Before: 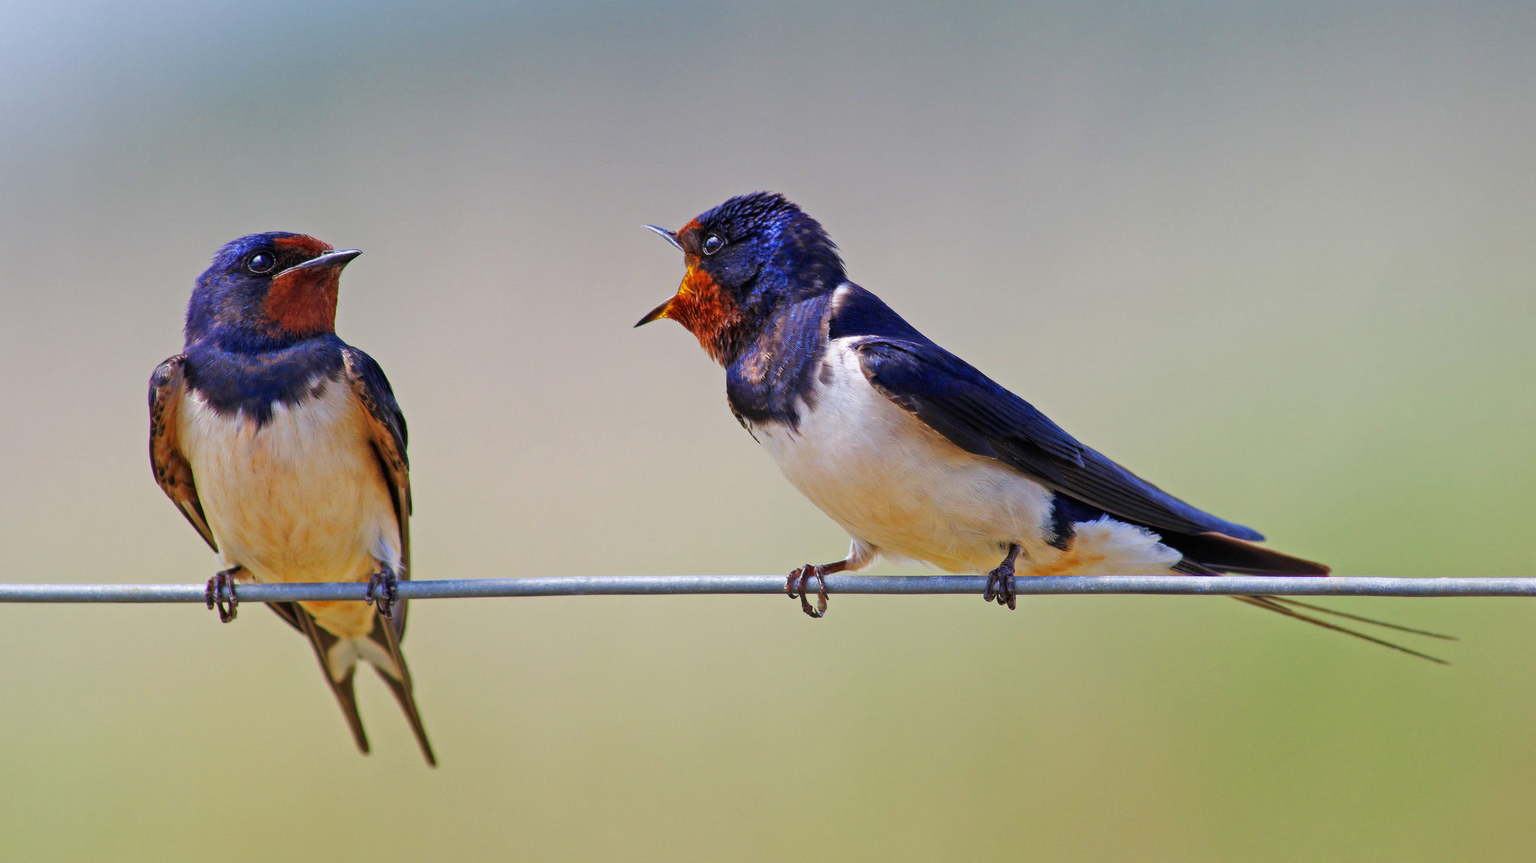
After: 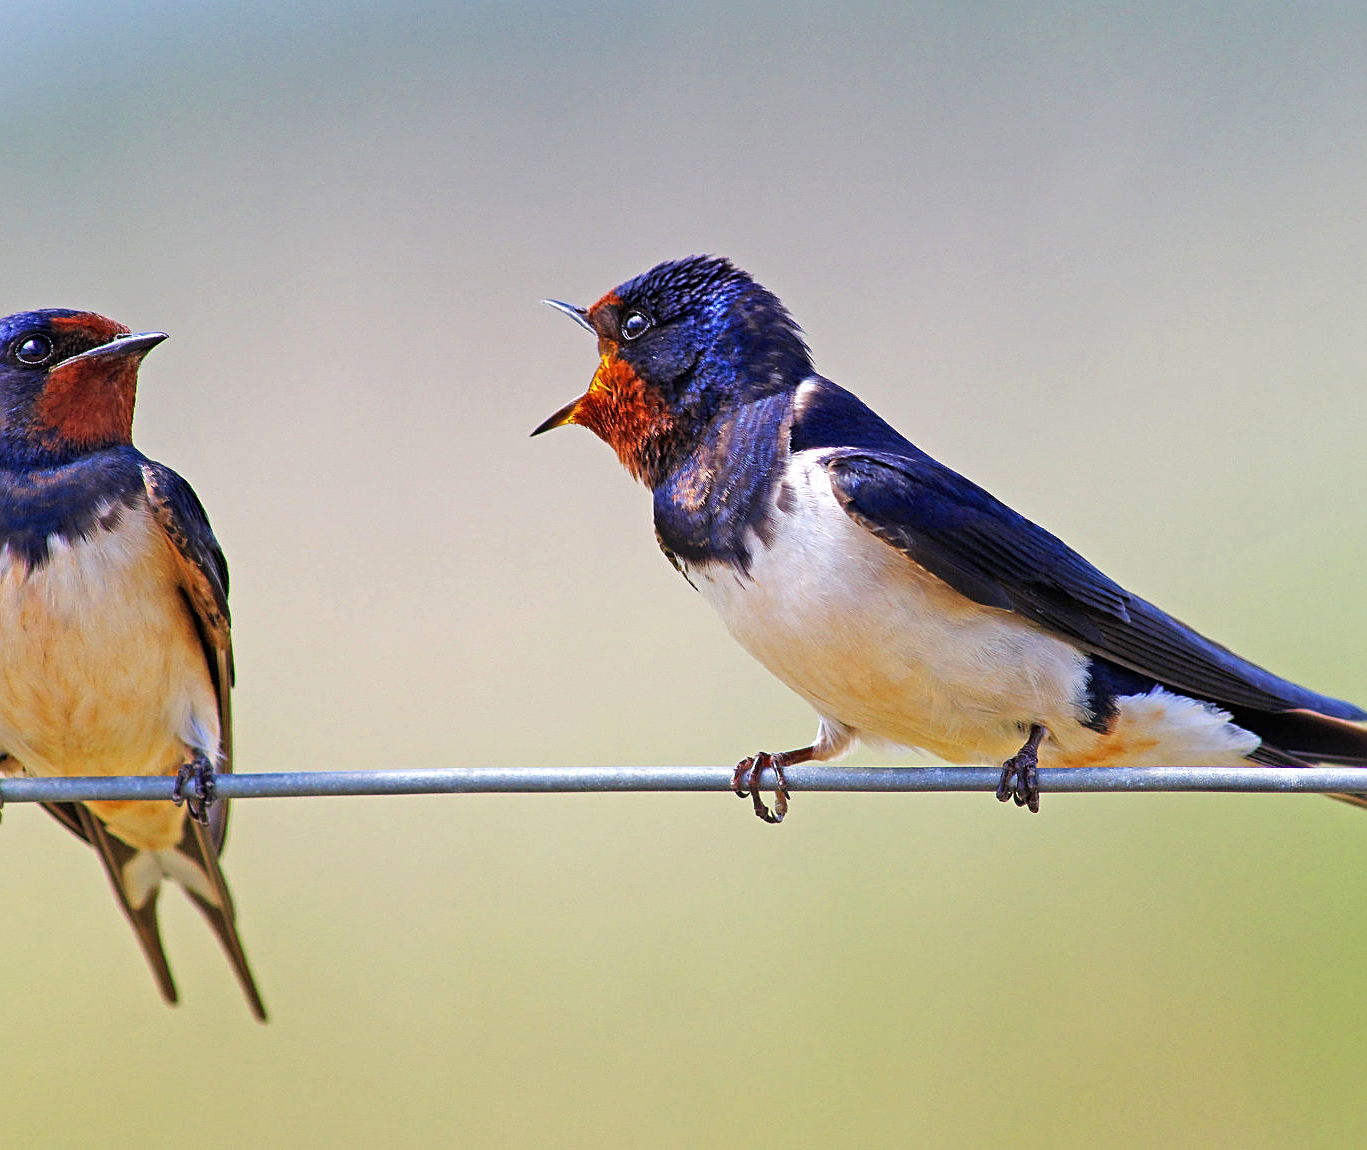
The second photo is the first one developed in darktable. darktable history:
sharpen: amount 0.57
exposure: exposure 0.375 EV, compensate highlight preservation false
crop: left 15.37%, right 17.804%
